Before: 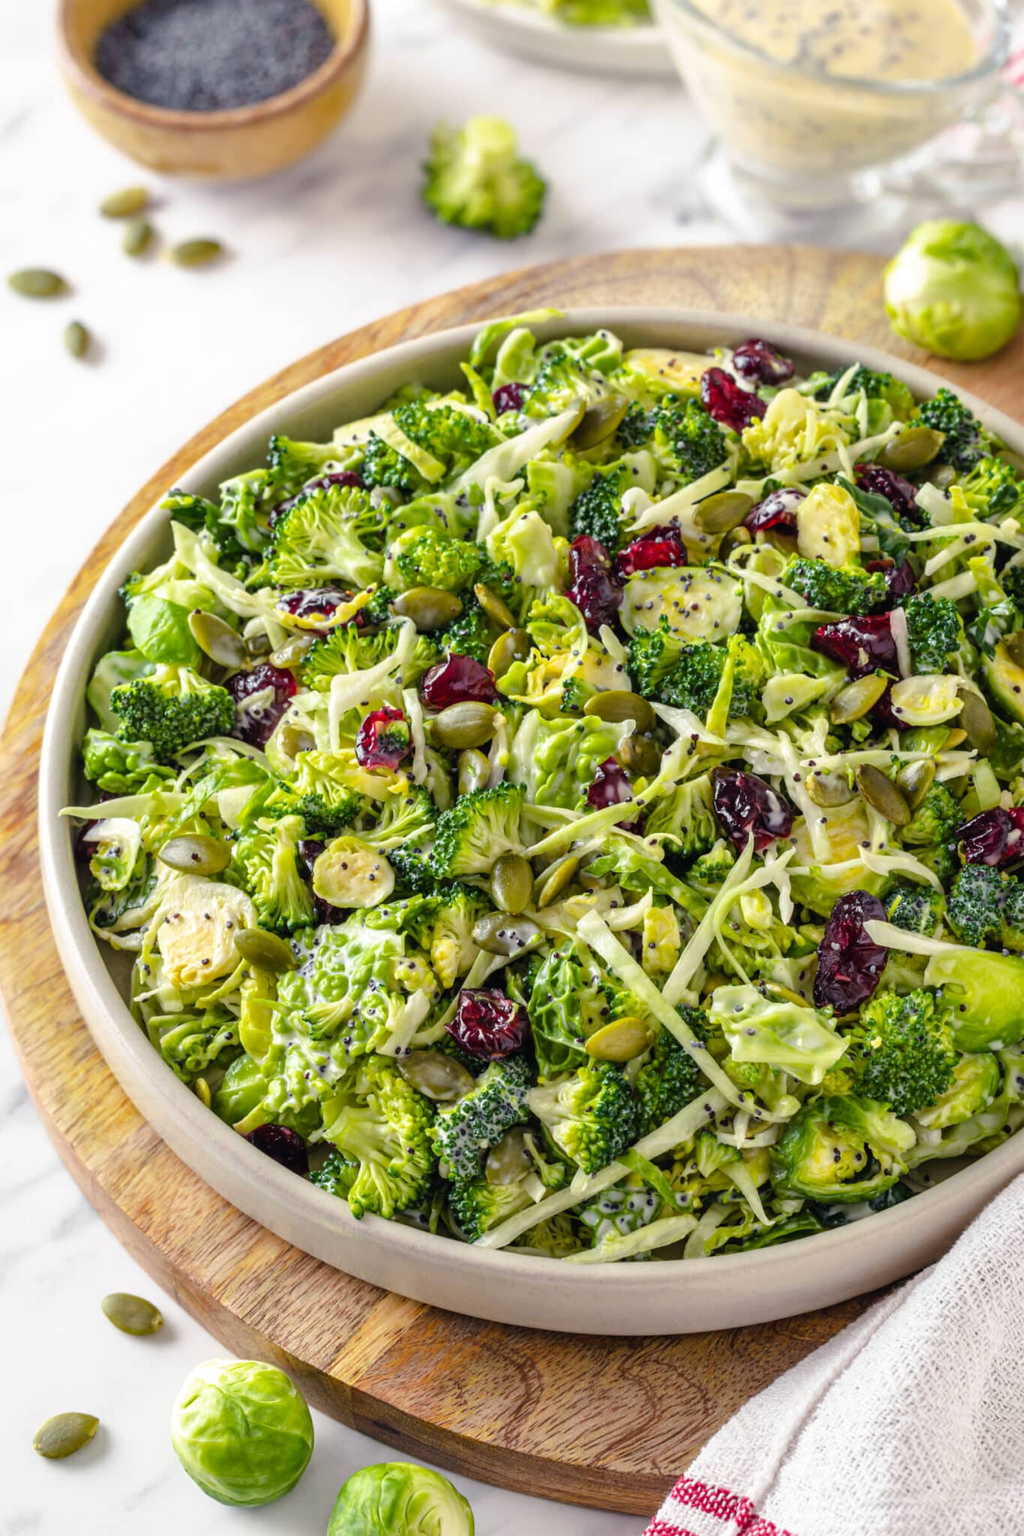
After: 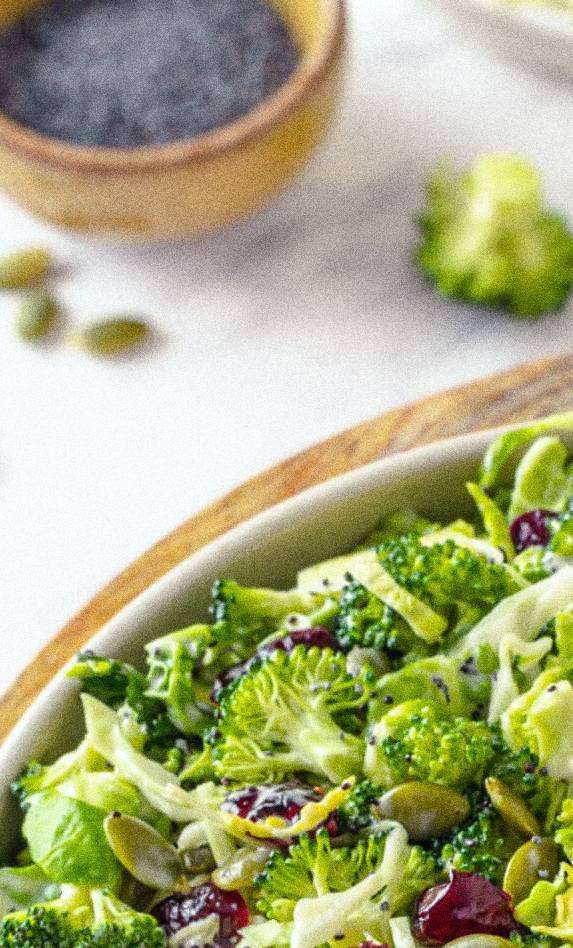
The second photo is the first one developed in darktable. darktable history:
white balance: red 0.978, blue 0.999
grain: coarseness 14.49 ISO, strength 48.04%, mid-tones bias 35%
crop and rotate: left 10.817%, top 0.062%, right 47.194%, bottom 53.626%
